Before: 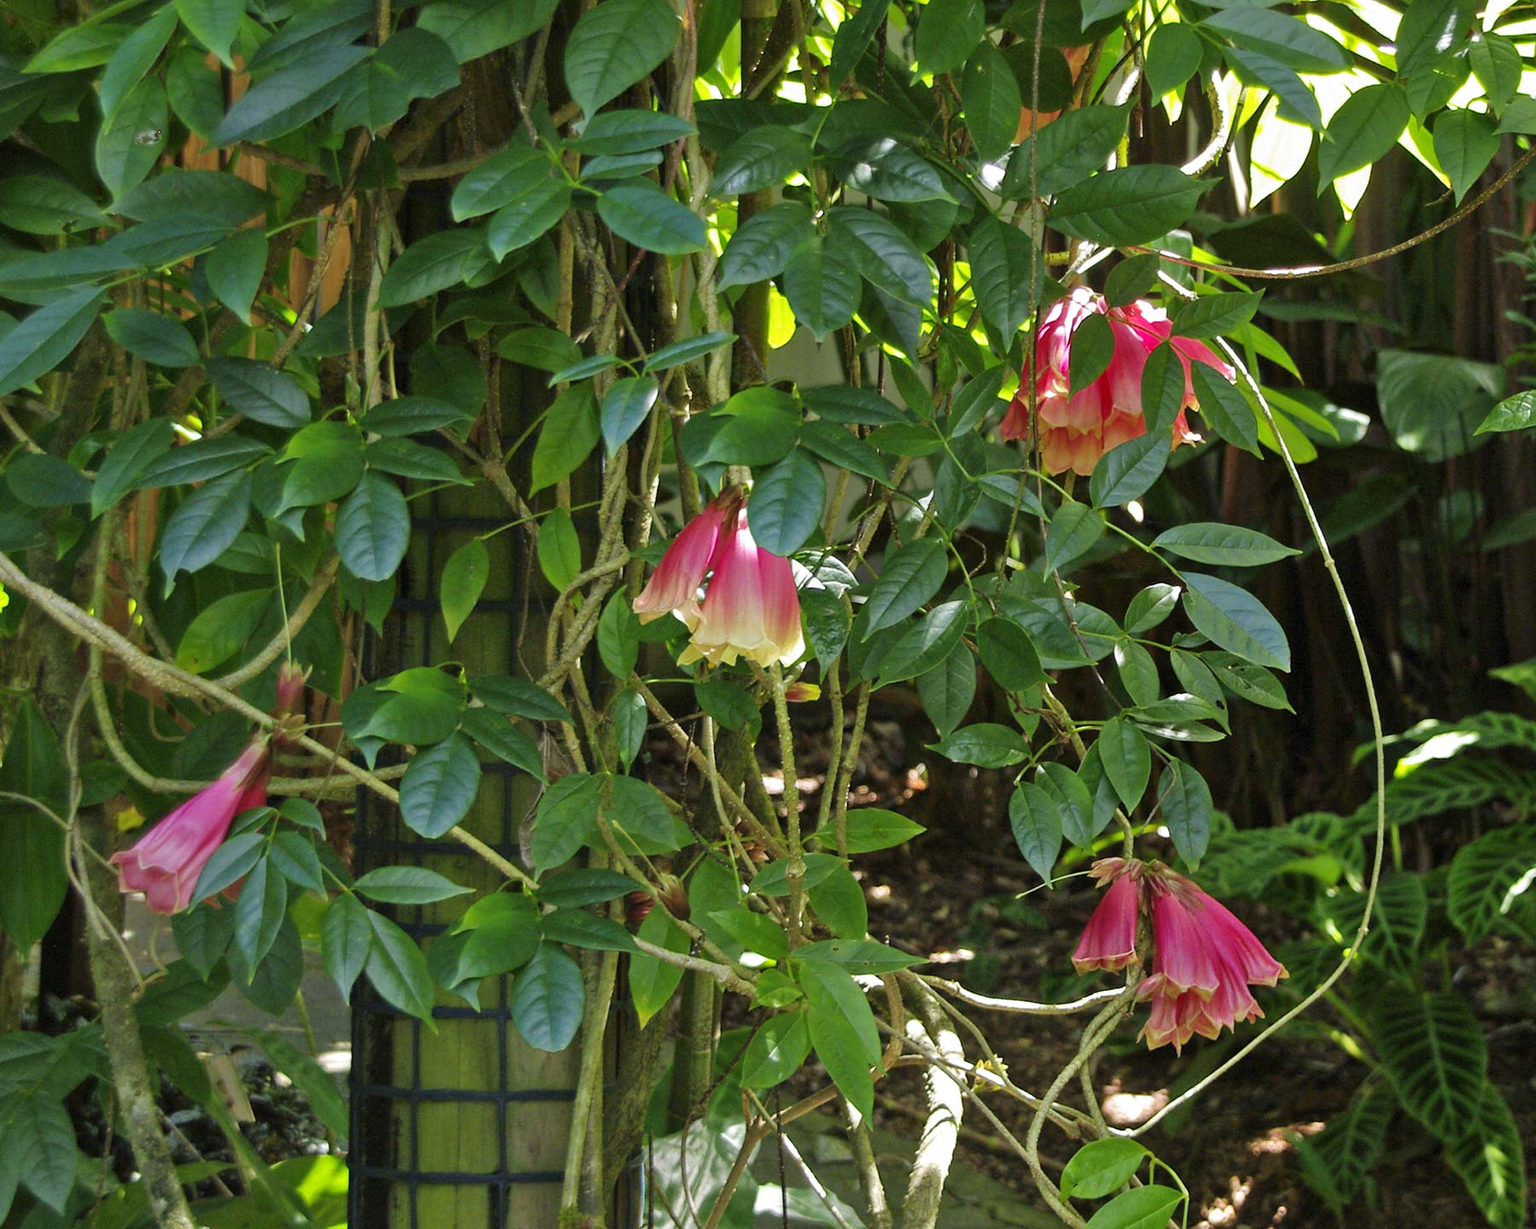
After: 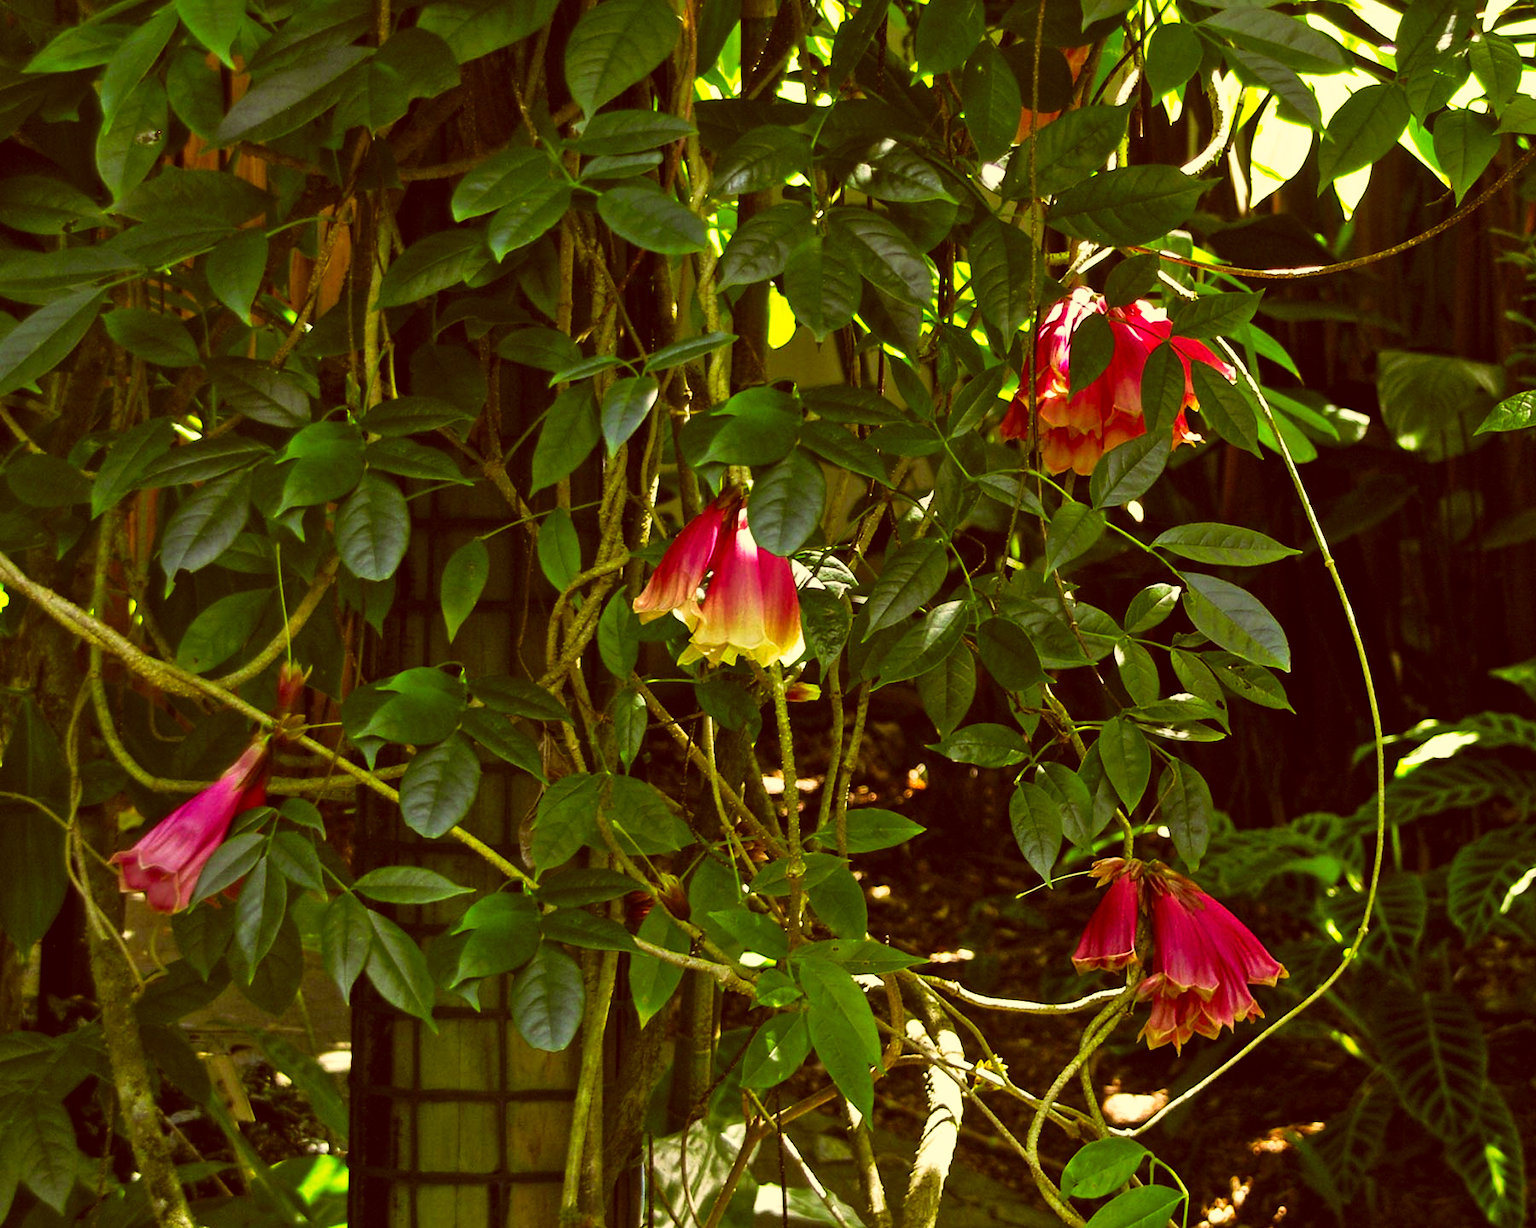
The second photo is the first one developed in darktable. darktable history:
tone curve: curves: ch0 [(0, 0) (0.003, 0.007) (0.011, 0.01) (0.025, 0.016) (0.044, 0.025) (0.069, 0.036) (0.1, 0.052) (0.136, 0.073) (0.177, 0.103) (0.224, 0.135) (0.277, 0.177) (0.335, 0.233) (0.399, 0.303) (0.468, 0.376) (0.543, 0.469) (0.623, 0.581) (0.709, 0.723) (0.801, 0.863) (0.898, 0.938) (1, 1)], preserve colors none
color correction: highlights a* 1.12, highlights b* 24.26, shadows a* 15.58, shadows b* 24.26
